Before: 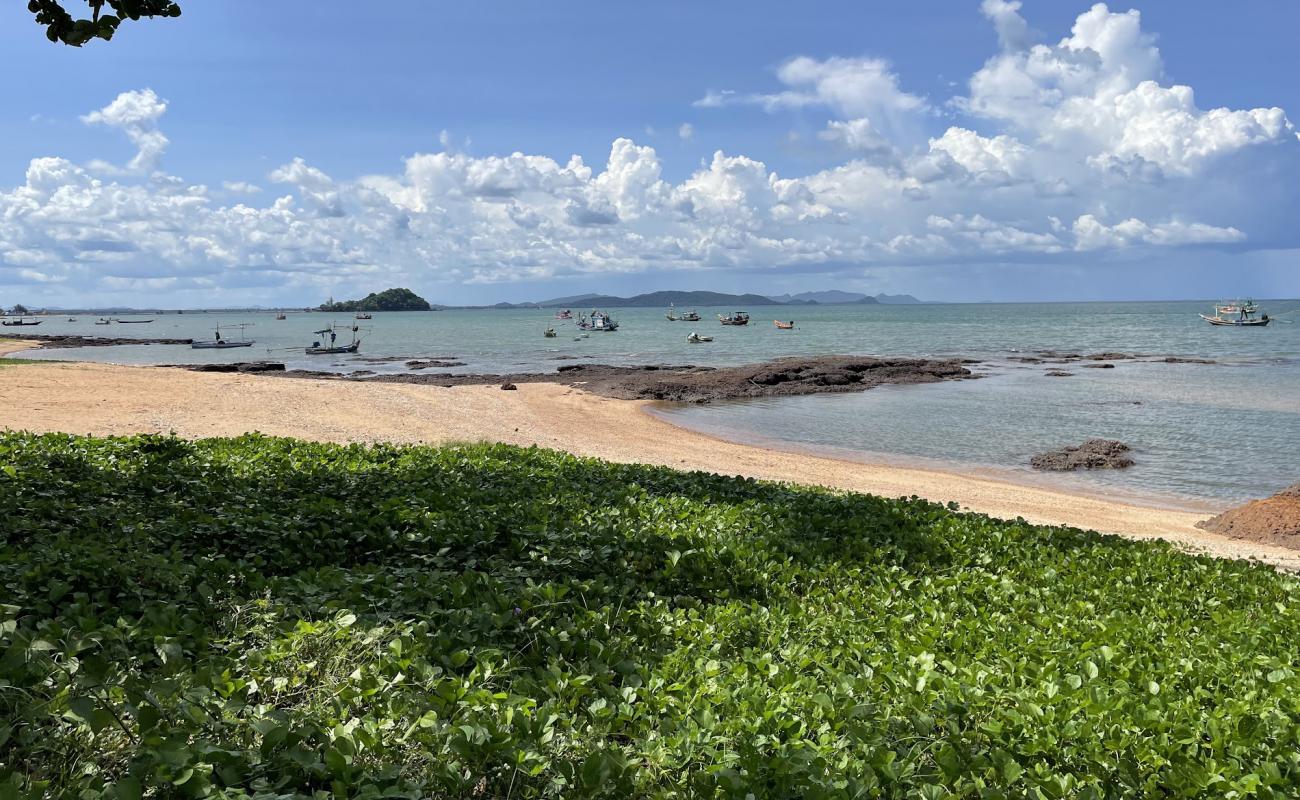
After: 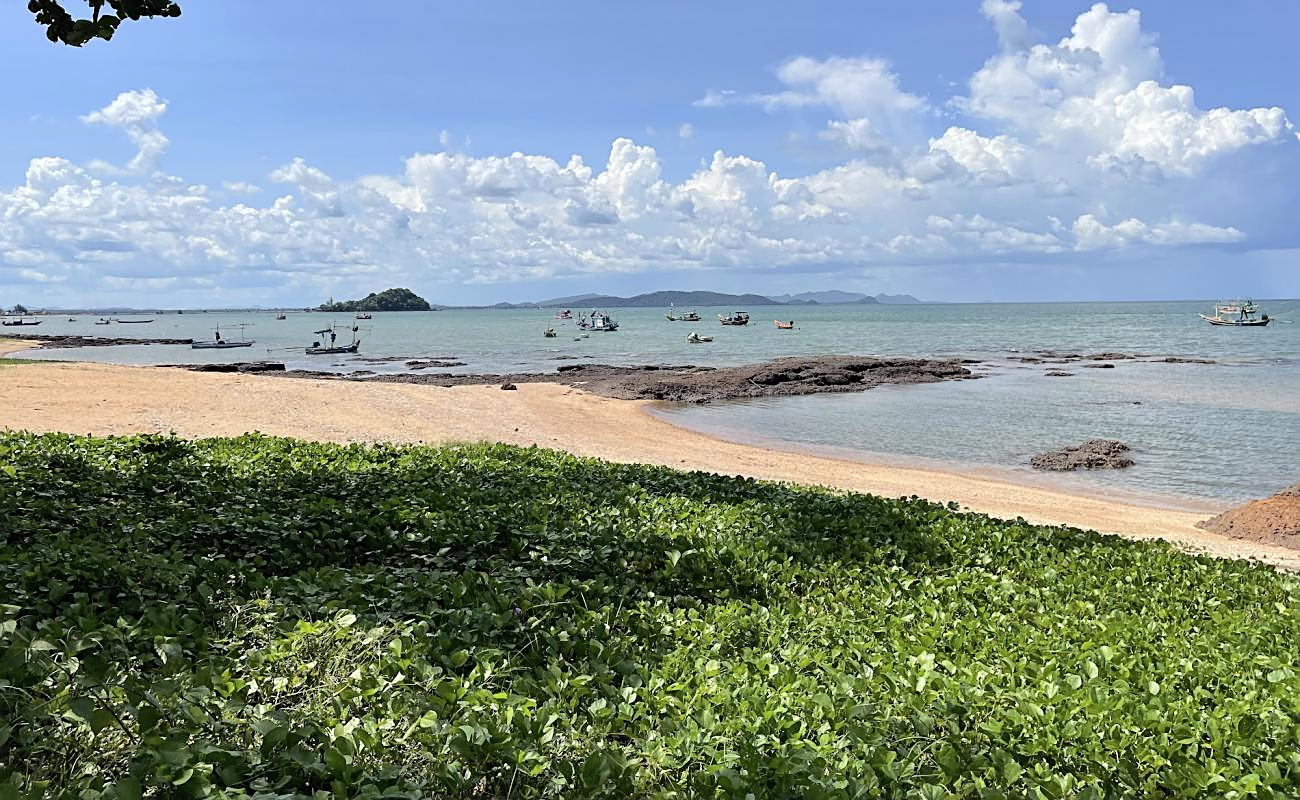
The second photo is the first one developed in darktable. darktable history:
sharpen: on, module defaults
contrast brightness saturation: brightness 0.141
tone curve: curves: ch0 [(0, 0) (0.003, 0.002) (0.011, 0.009) (0.025, 0.02) (0.044, 0.034) (0.069, 0.046) (0.1, 0.062) (0.136, 0.083) (0.177, 0.119) (0.224, 0.162) (0.277, 0.216) (0.335, 0.282) (0.399, 0.365) (0.468, 0.457) (0.543, 0.541) (0.623, 0.624) (0.709, 0.713) (0.801, 0.797) (0.898, 0.889) (1, 1)], color space Lab, independent channels
